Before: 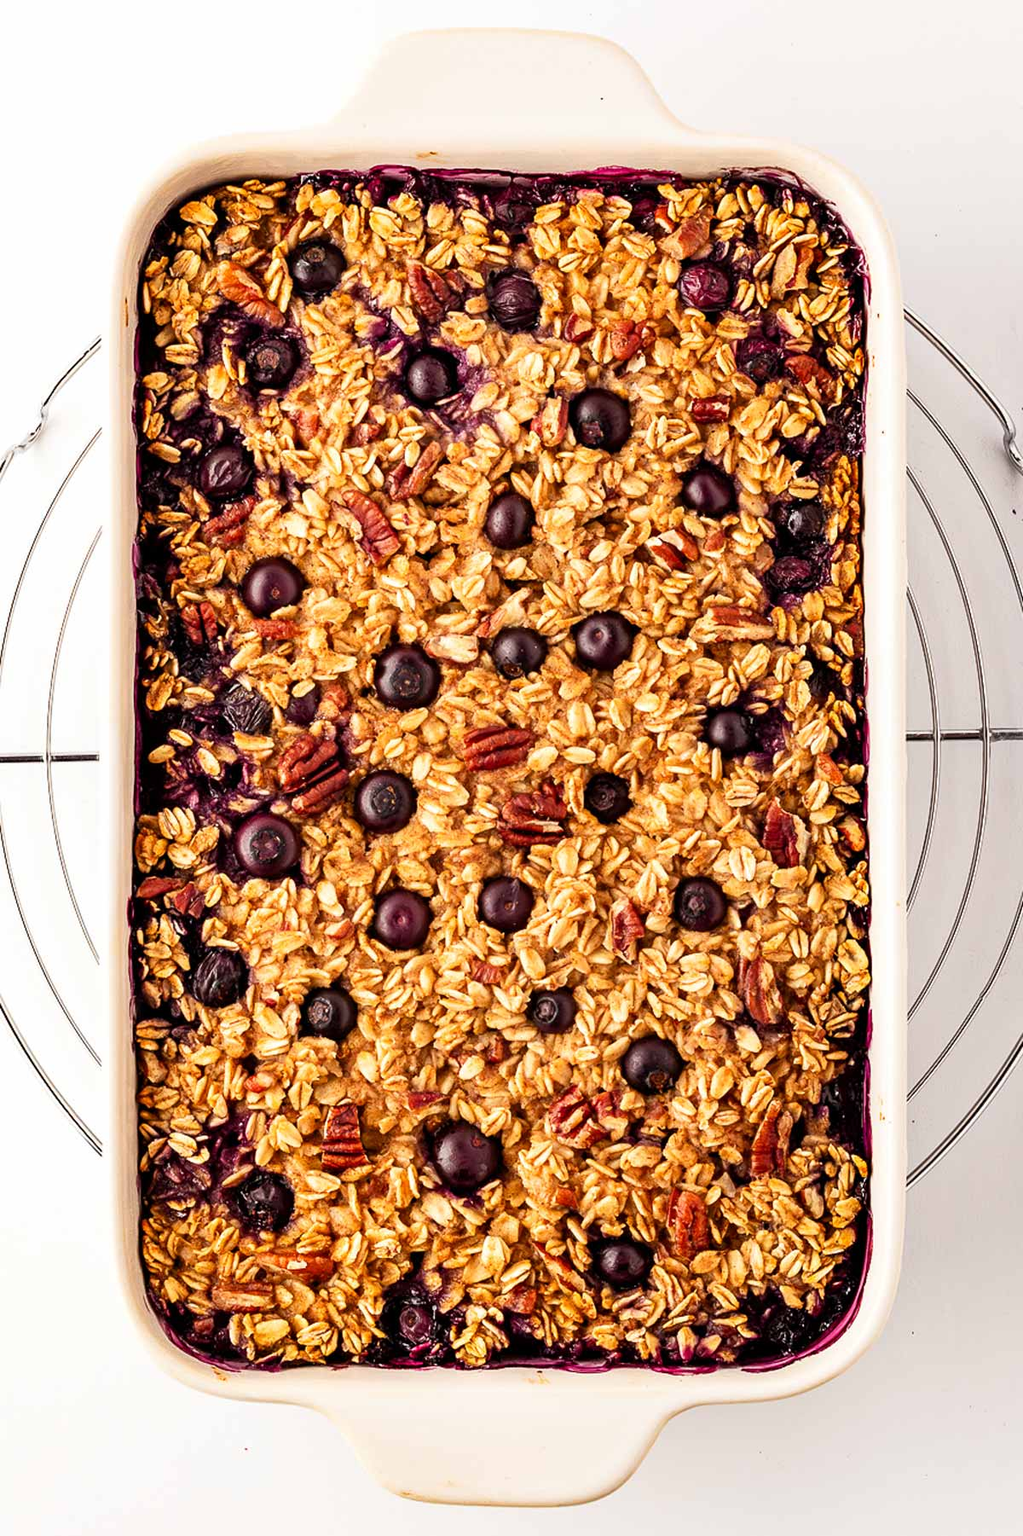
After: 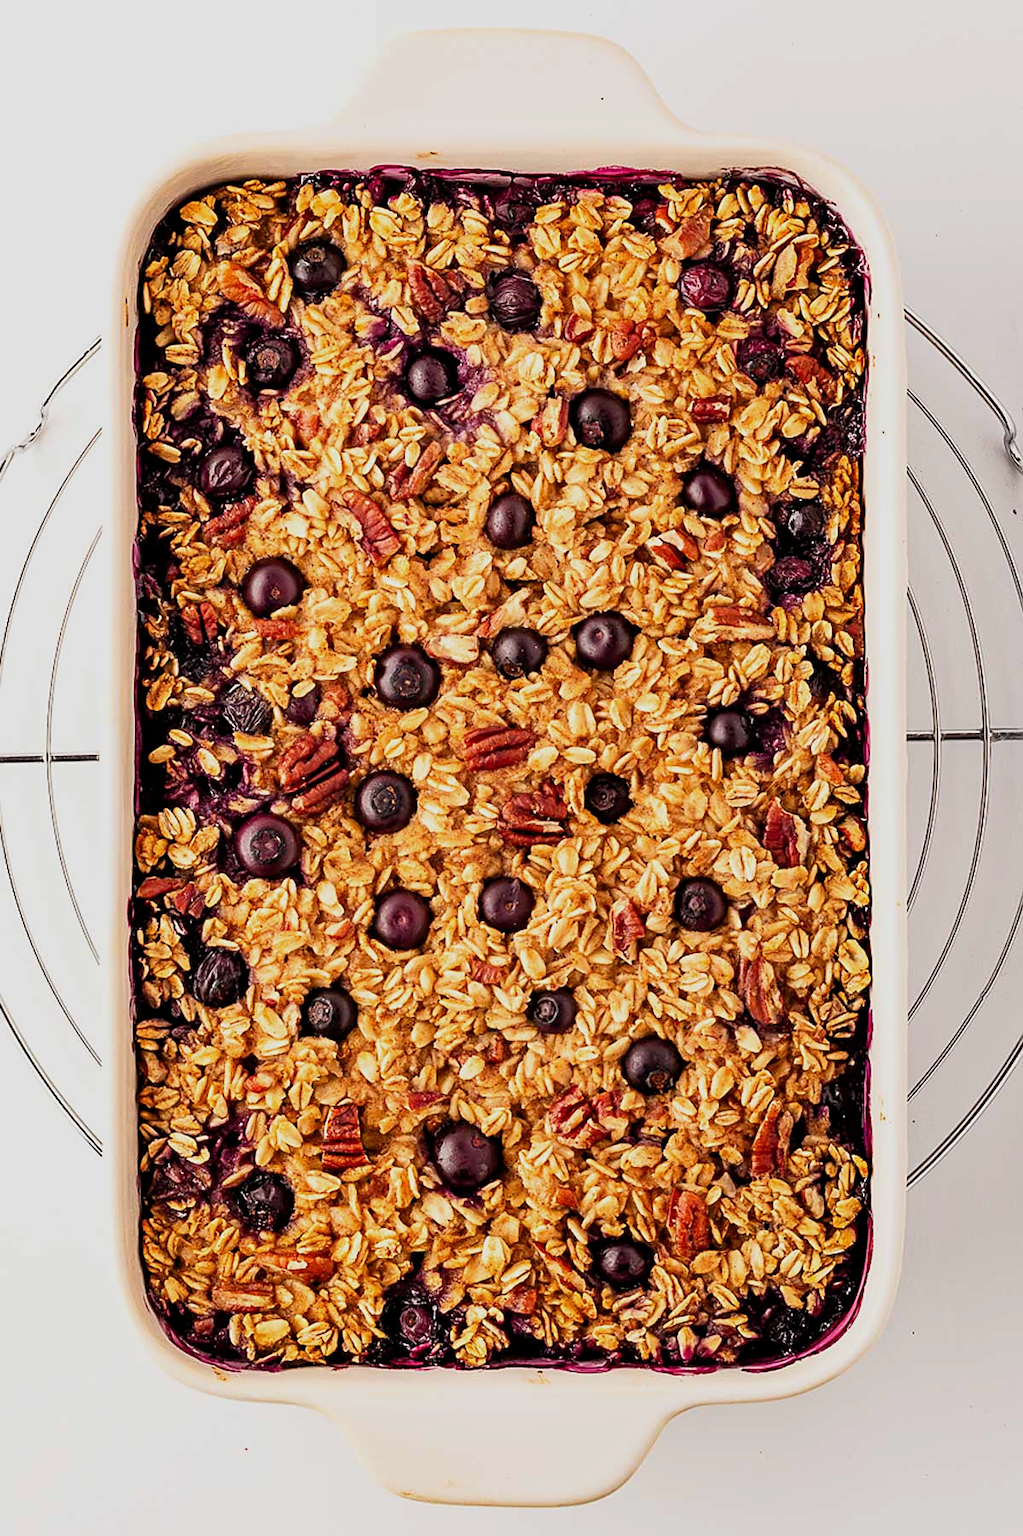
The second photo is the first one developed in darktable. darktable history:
sharpen: radius 1.864, amount 0.398, threshold 1.271
filmic rgb: black relative exposure -15 EV, white relative exposure 3 EV, threshold 6 EV, target black luminance 0%, hardness 9.27, latitude 99%, contrast 0.912, shadows ↔ highlights balance 0.505%, add noise in highlights 0, color science v3 (2019), use custom middle-gray values true, iterations of high-quality reconstruction 0, contrast in highlights soft, enable highlight reconstruction true
